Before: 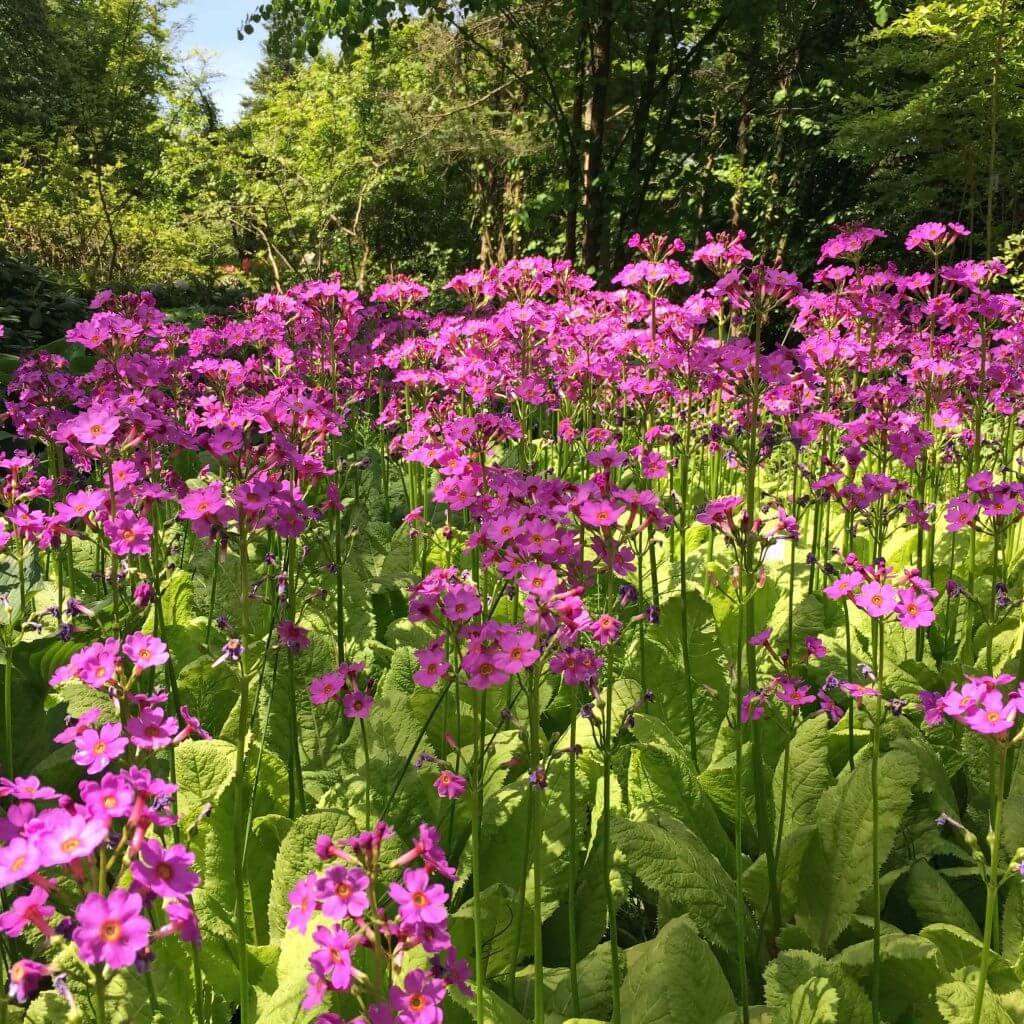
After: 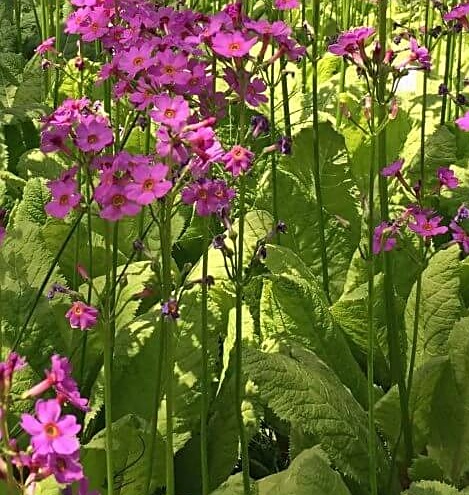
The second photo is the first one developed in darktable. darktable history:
crop: left 35.976%, top 45.819%, right 18.162%, bottom 5.807%
sharpen: radius 1.967
